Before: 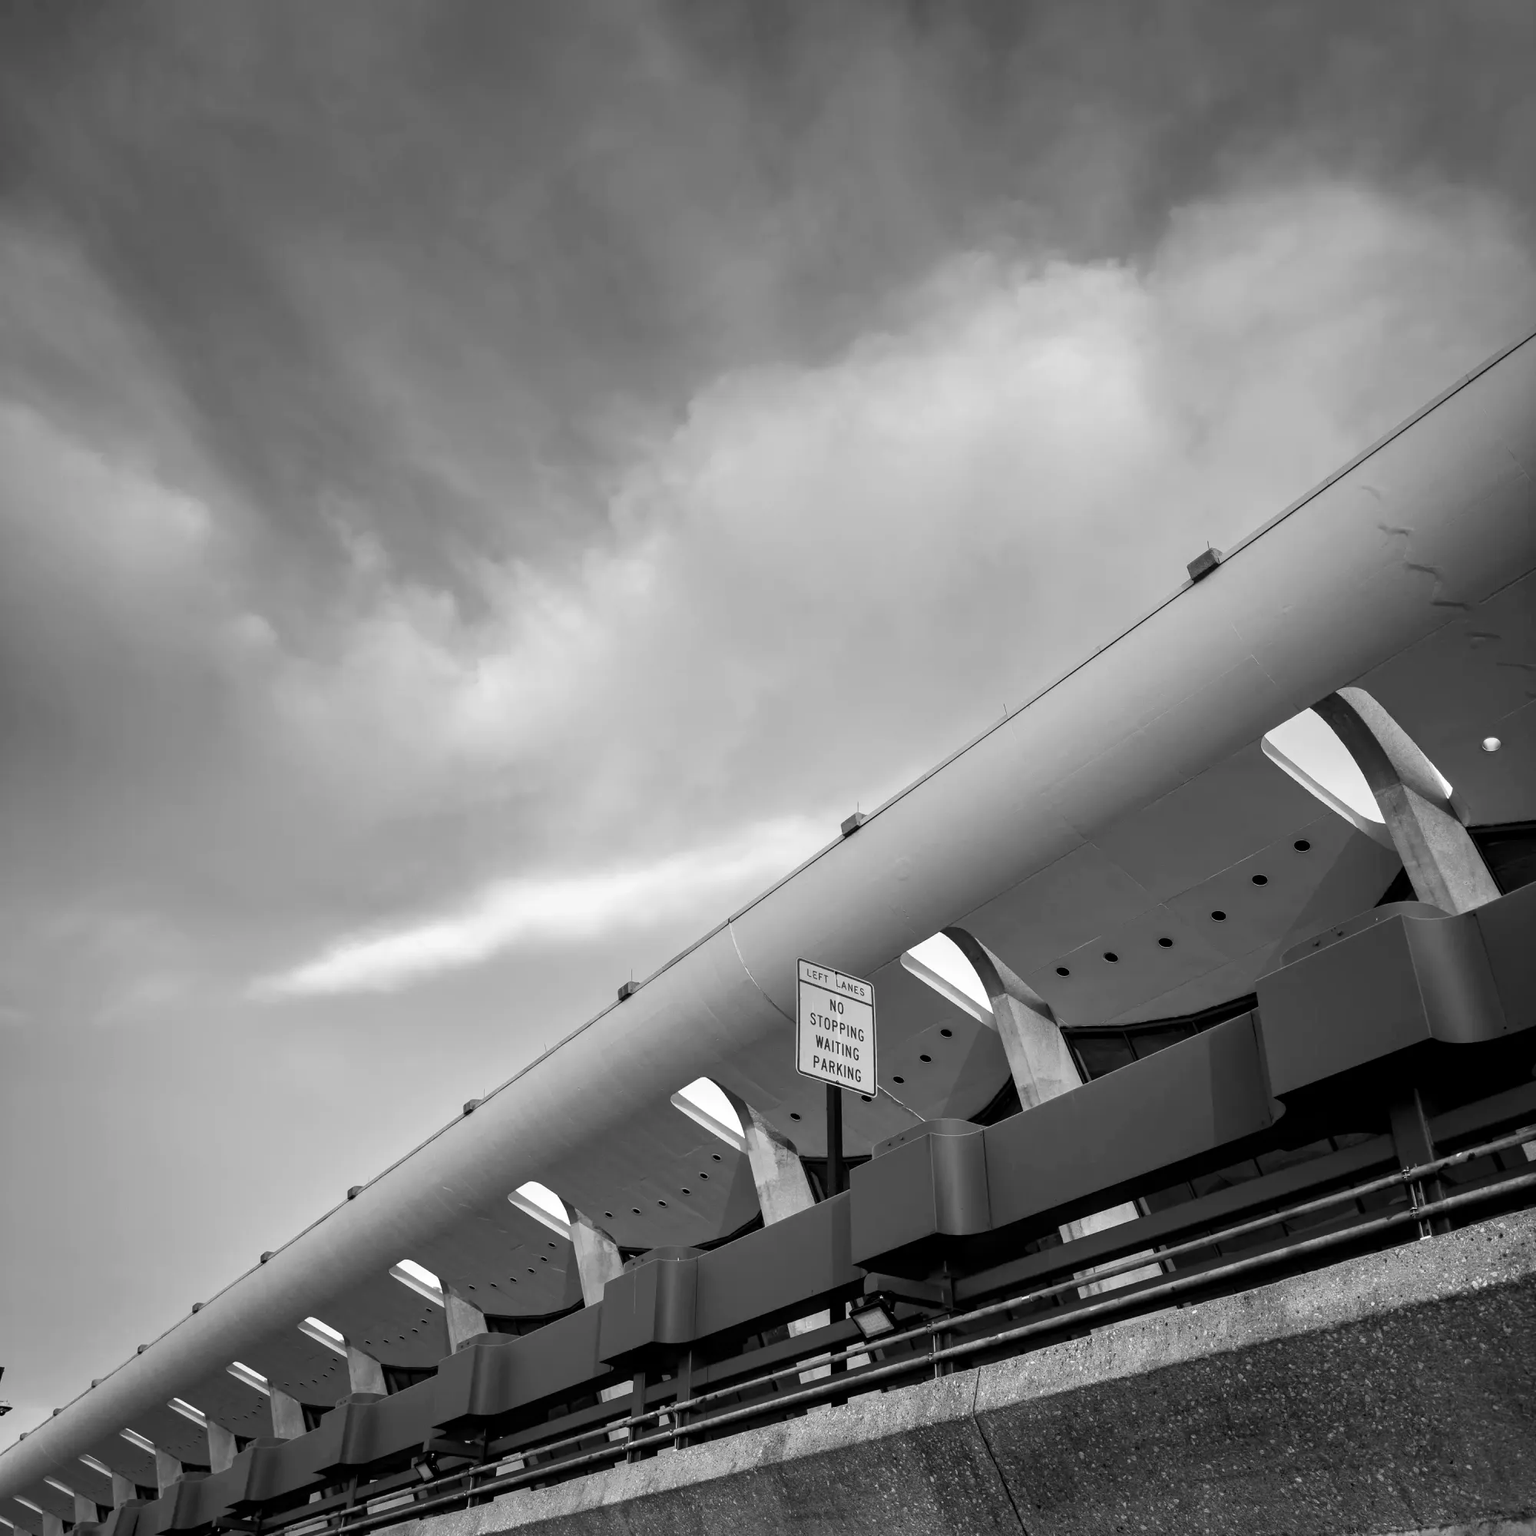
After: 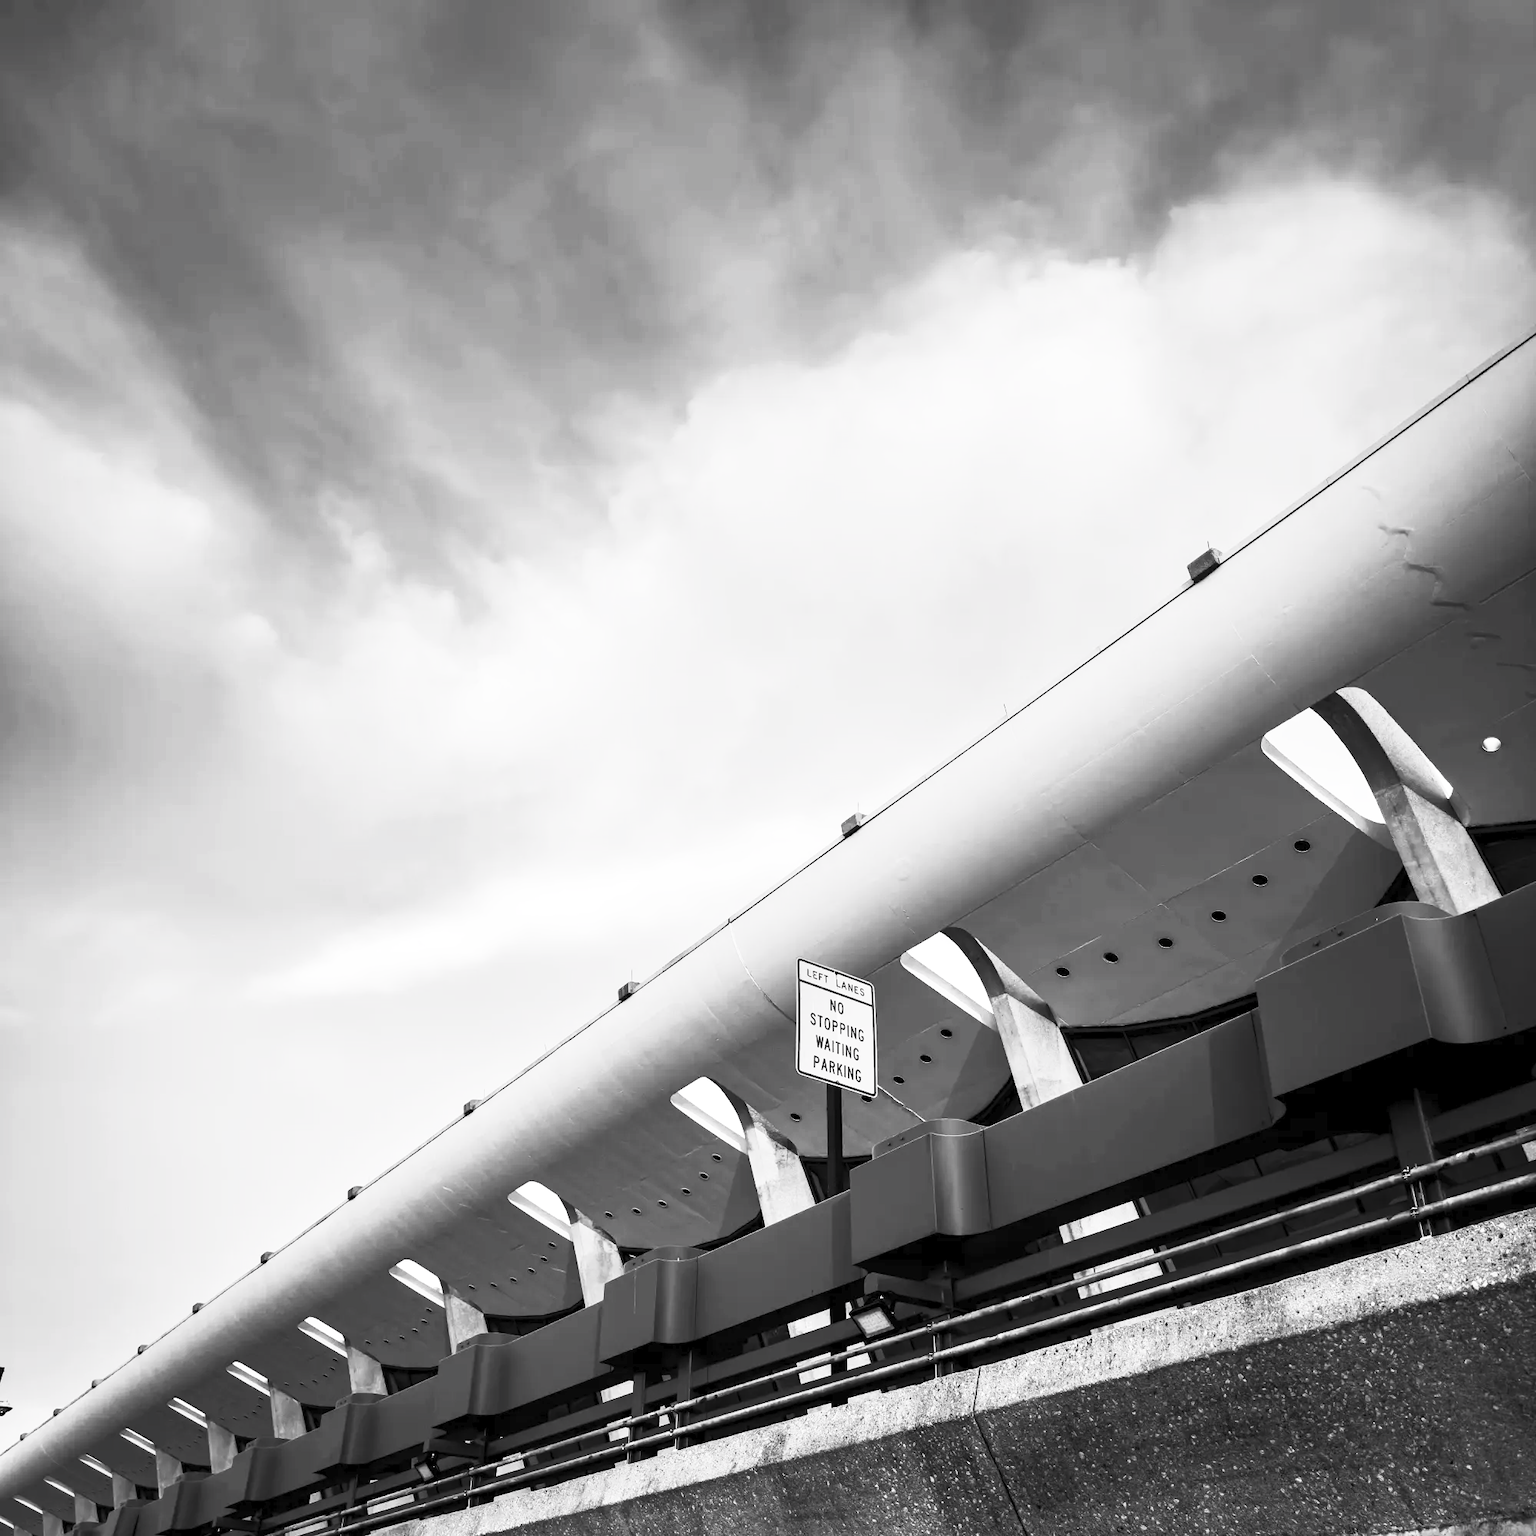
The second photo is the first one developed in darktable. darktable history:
contrast brightness saturation: contrast 0.57, brightness 0.57, saturation -0.34
color balance: gamma [0.9, 0.988, 0.975, 1.025], gain [1.05, 1, 1, 1]
color contrast: green-magenta contrast 0.3, blue-yellow contrast 0.15
